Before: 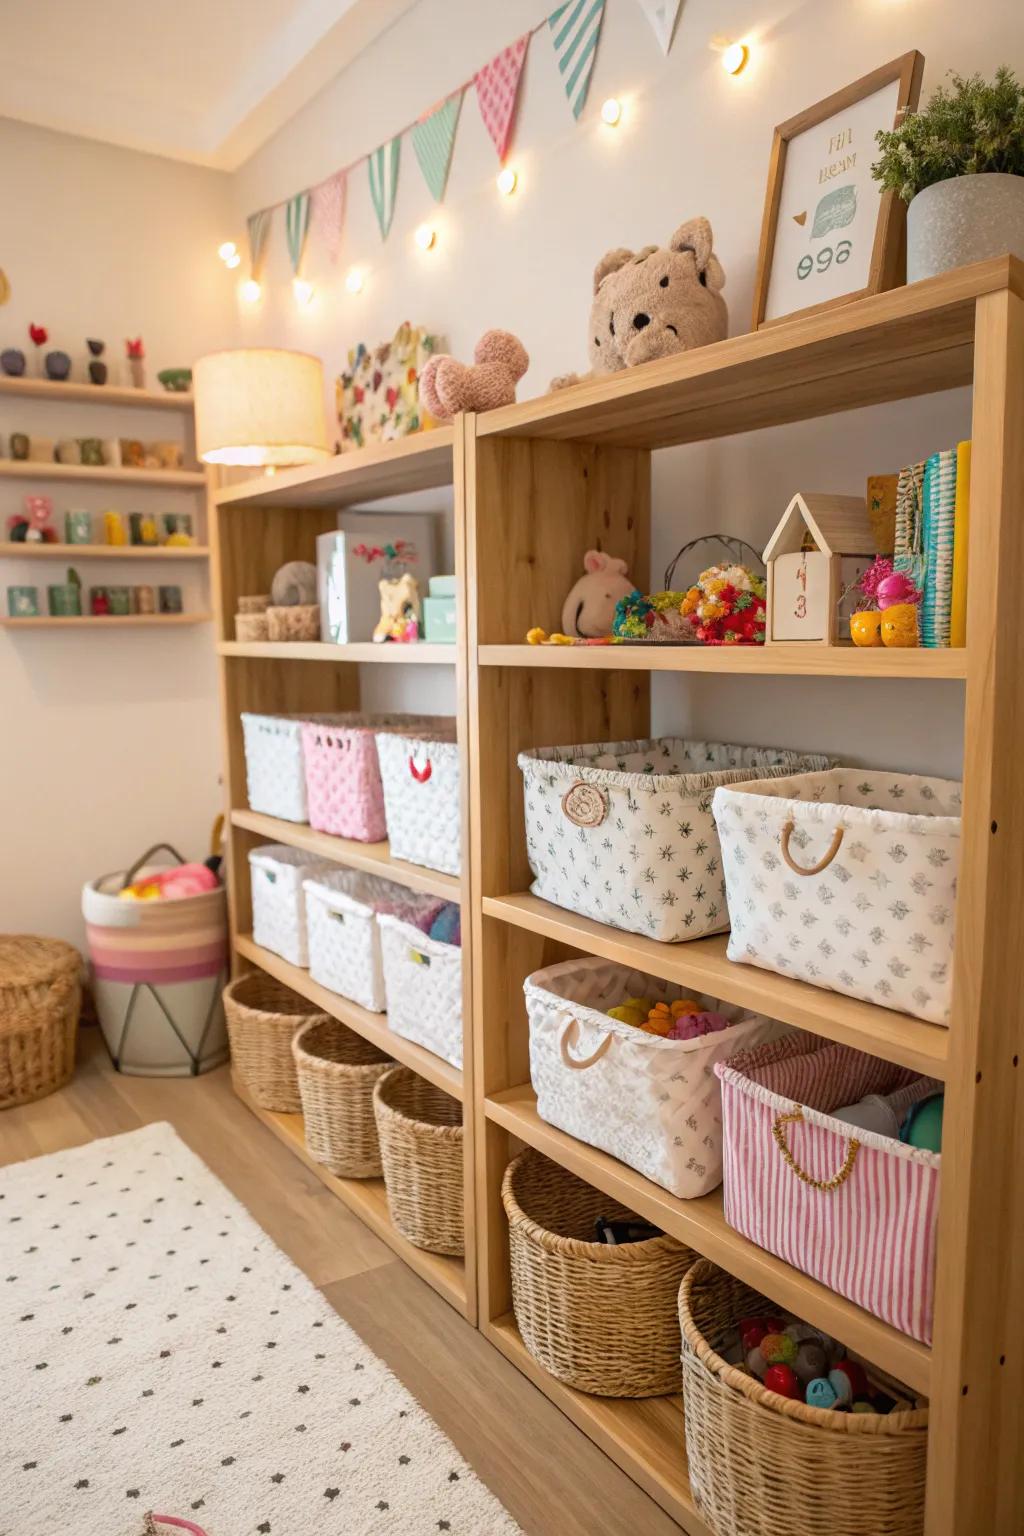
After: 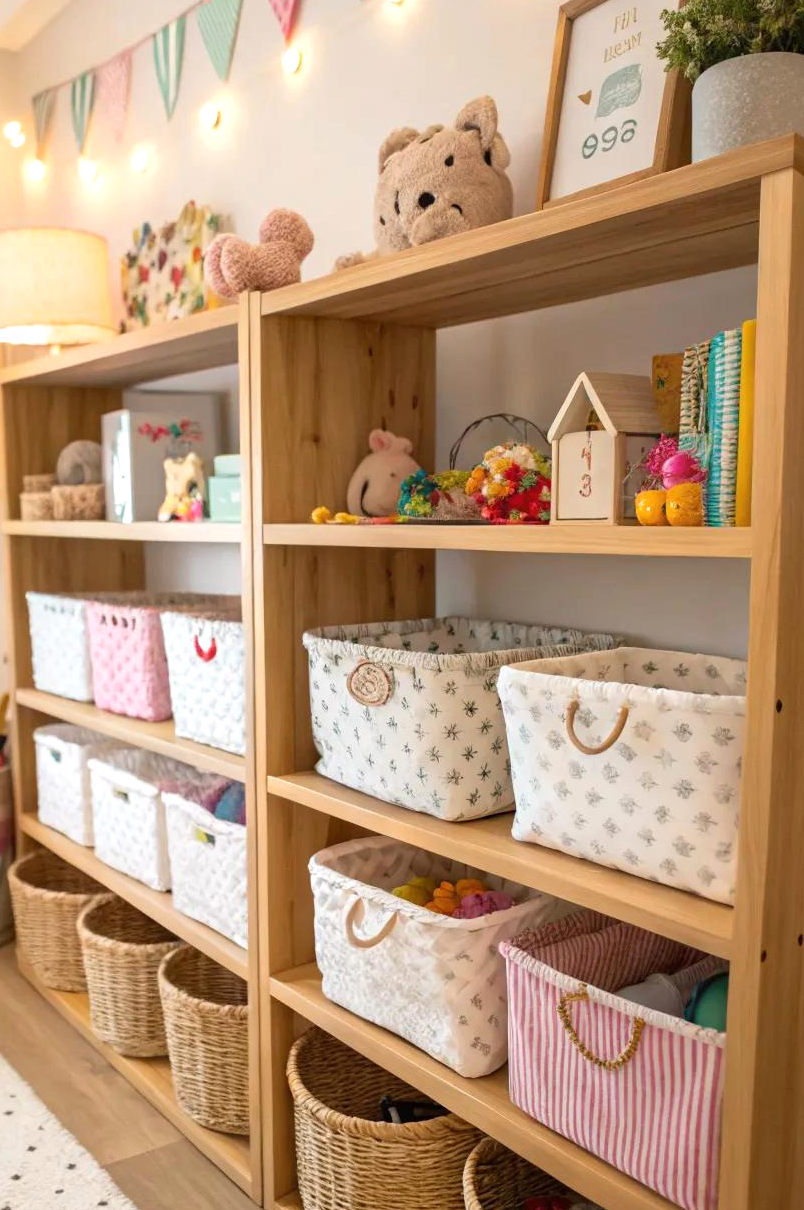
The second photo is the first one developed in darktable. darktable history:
crop and rotate: left 21.031%, top 7.886%, right 0.391%, bottom 13.318%
exposure: exposure 0.188 EV, compensate highlight preservation false
